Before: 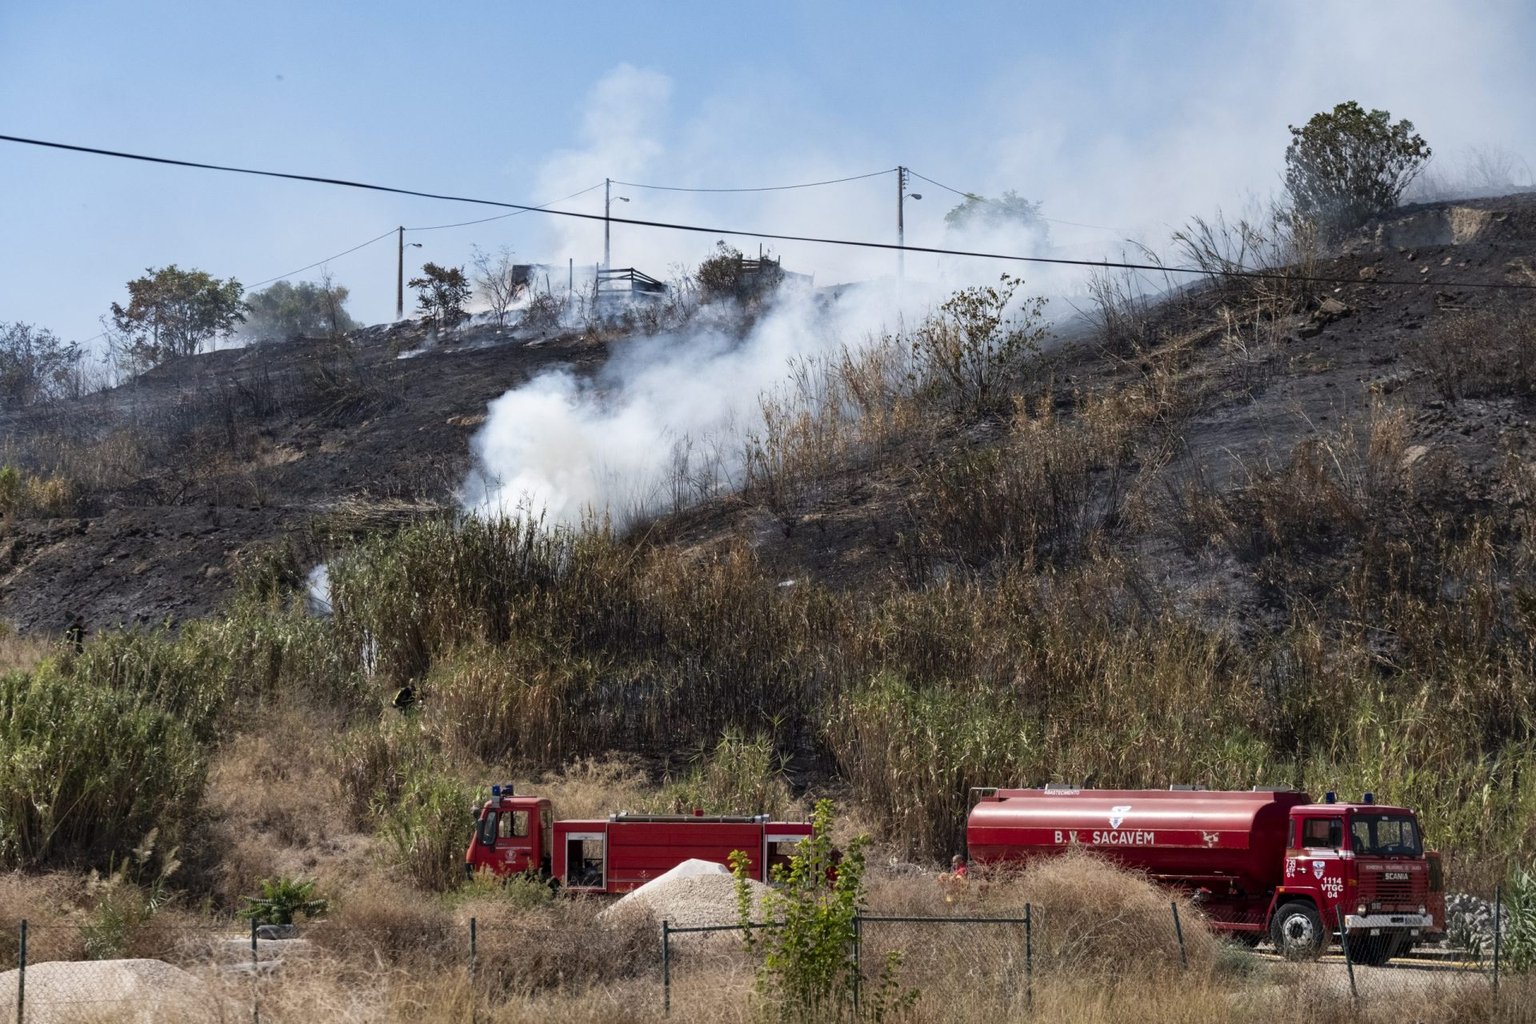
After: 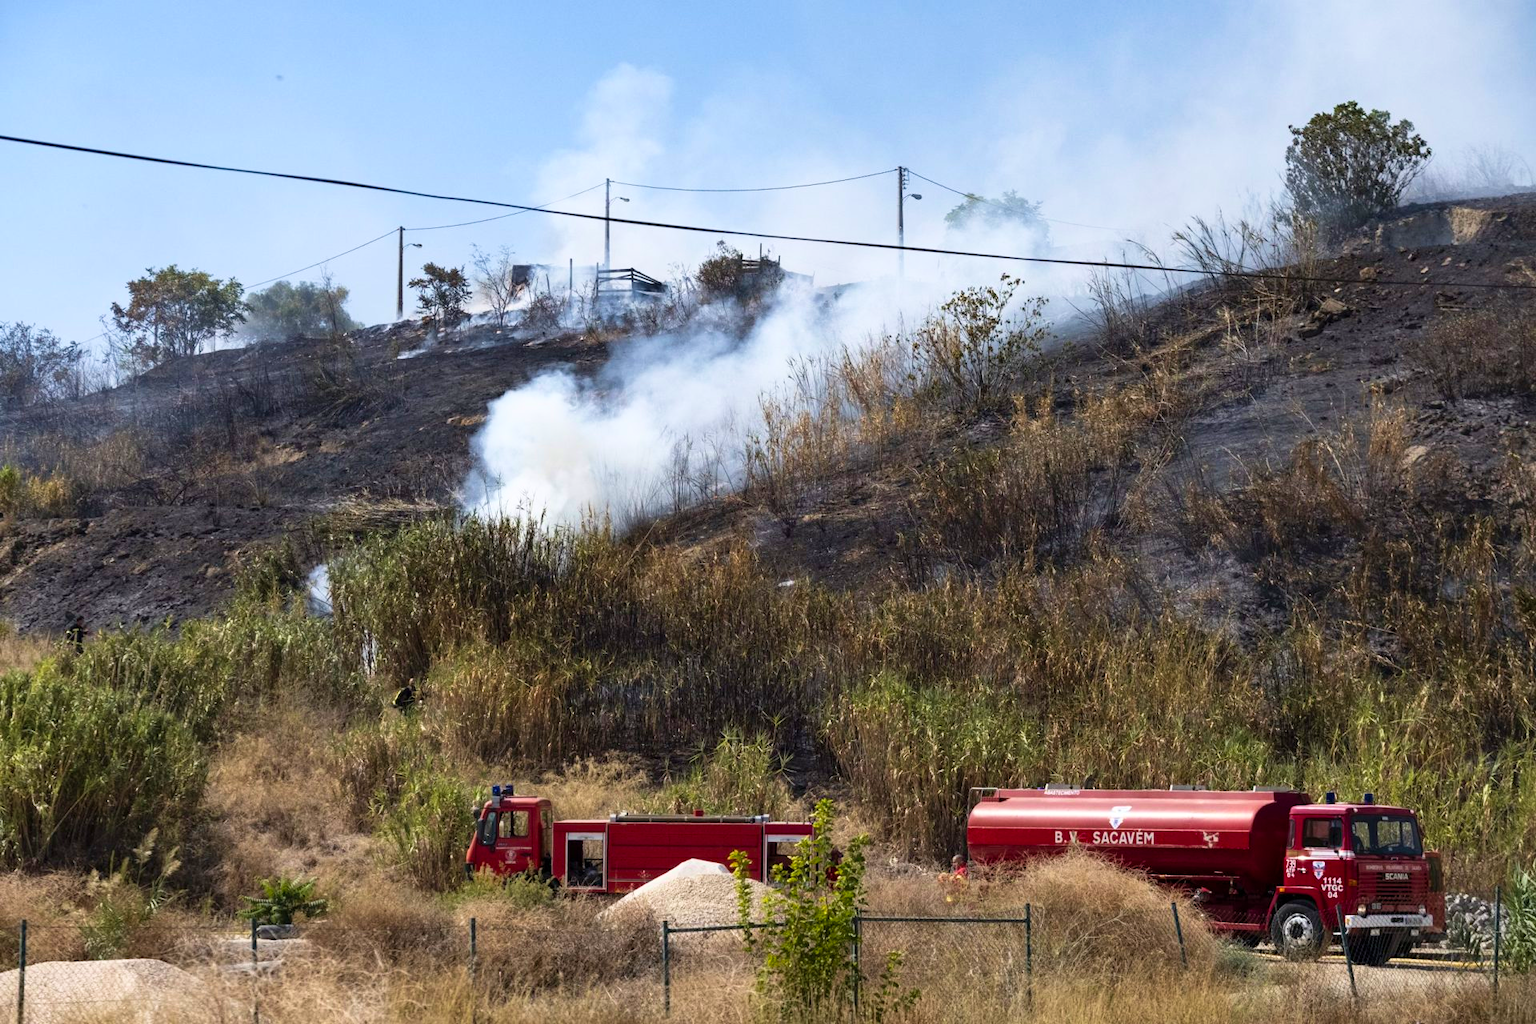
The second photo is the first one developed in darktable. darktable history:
color balance rgb: perceptual saturation grading › global saturation 30.828%
velvia: on, module defaults
tone curve: curves: ch0 [(0, 0) (0.003, 0.003) (0.011, 0.012) (0.025, 0.027) (0.044, 0.048) (0.069, 0.075) (0.1, 0.108) (0.136, 0.147) (0.177, 0.192) (0.224, 0.243) (0.277, 0.3) (0.335, 0.363) (0.399, 0.433) (0.468, 0.508) (0.543, 0.589) (0.623, 0.676) (0.709, 0.769) (0.801, 0.868) (0.898, 0.949) (1, 1)], color space Lab, independent channels, preserve colors none
